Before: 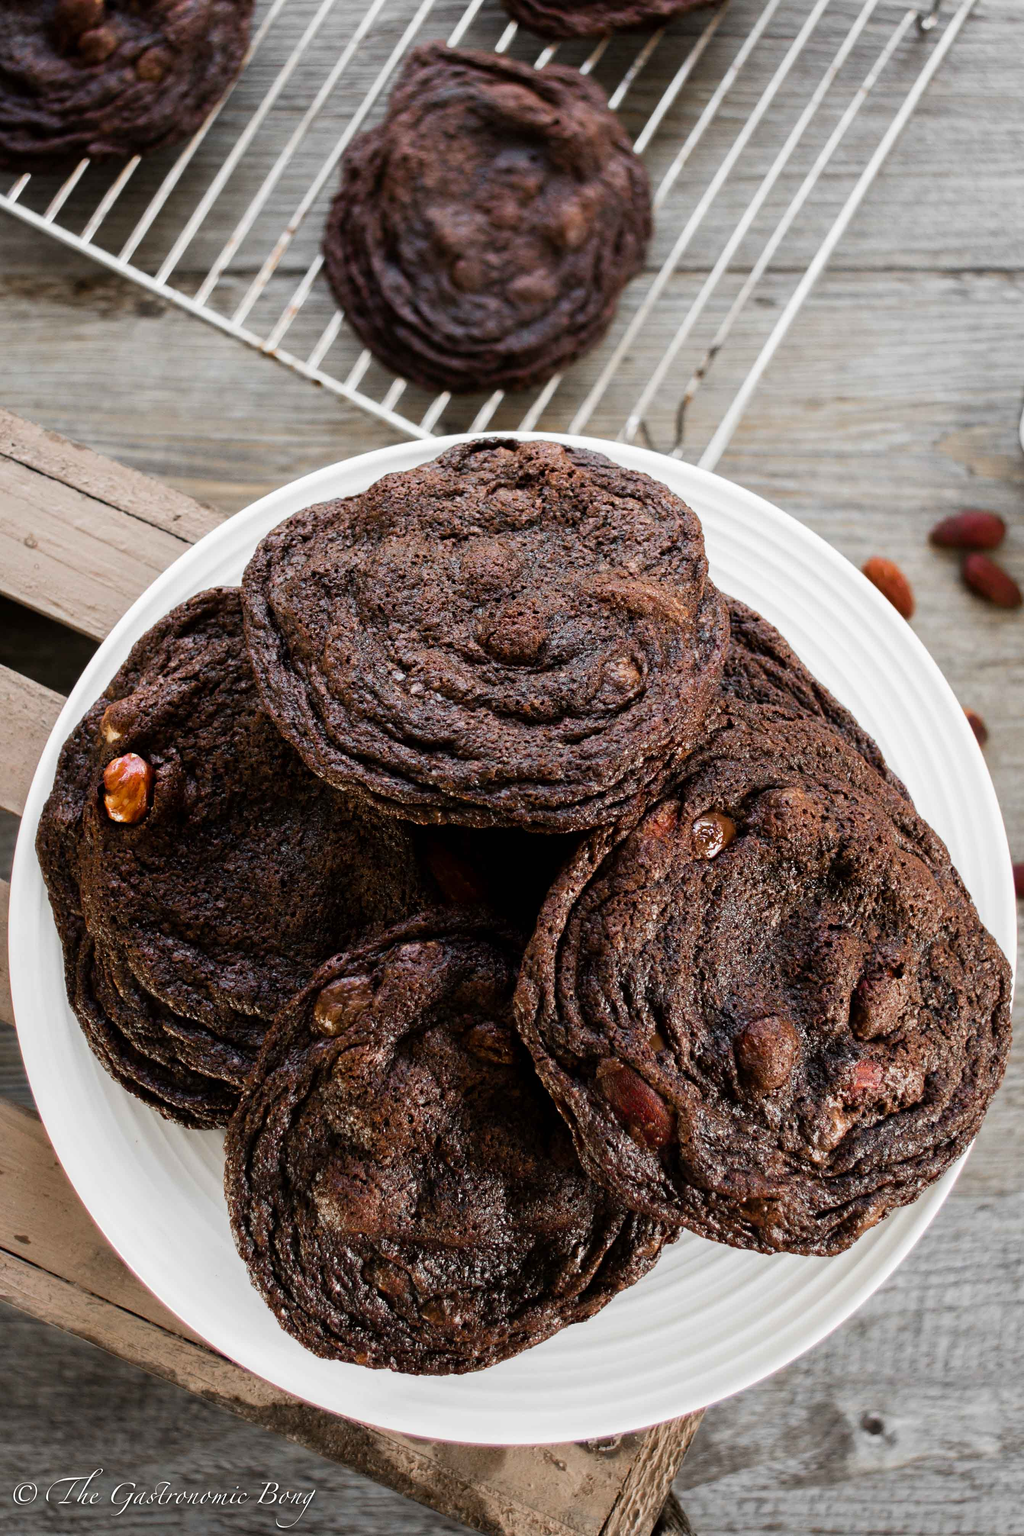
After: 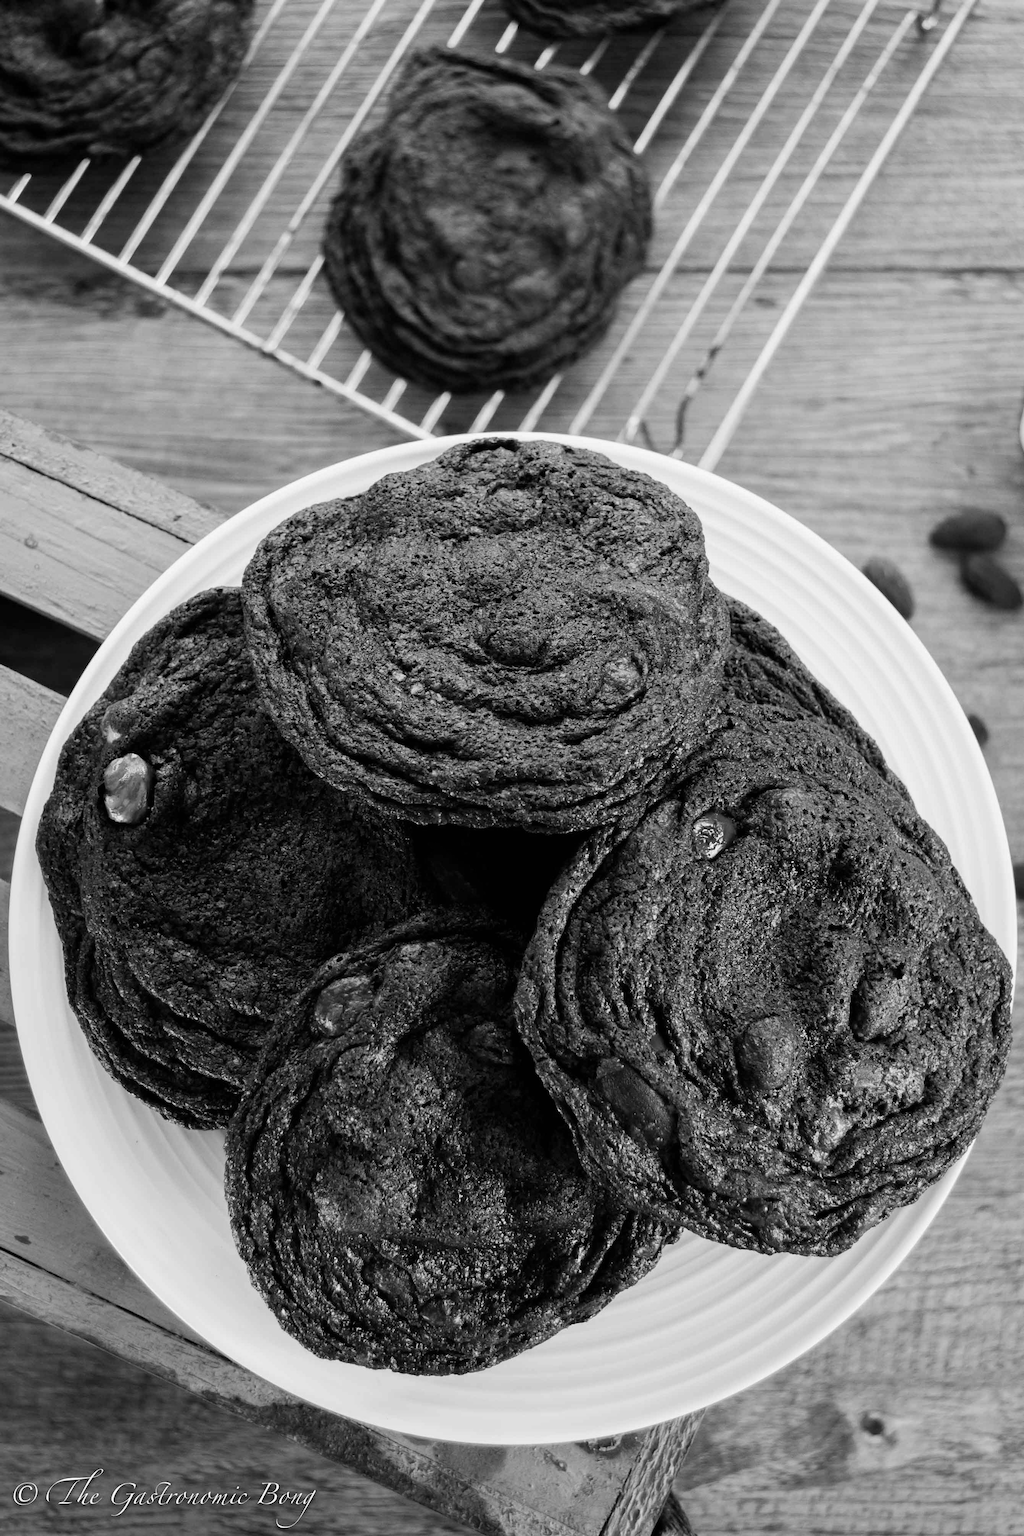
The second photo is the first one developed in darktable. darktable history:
color correction: saturation 0.2
monochrome: a 32, b 64, size 2.3
